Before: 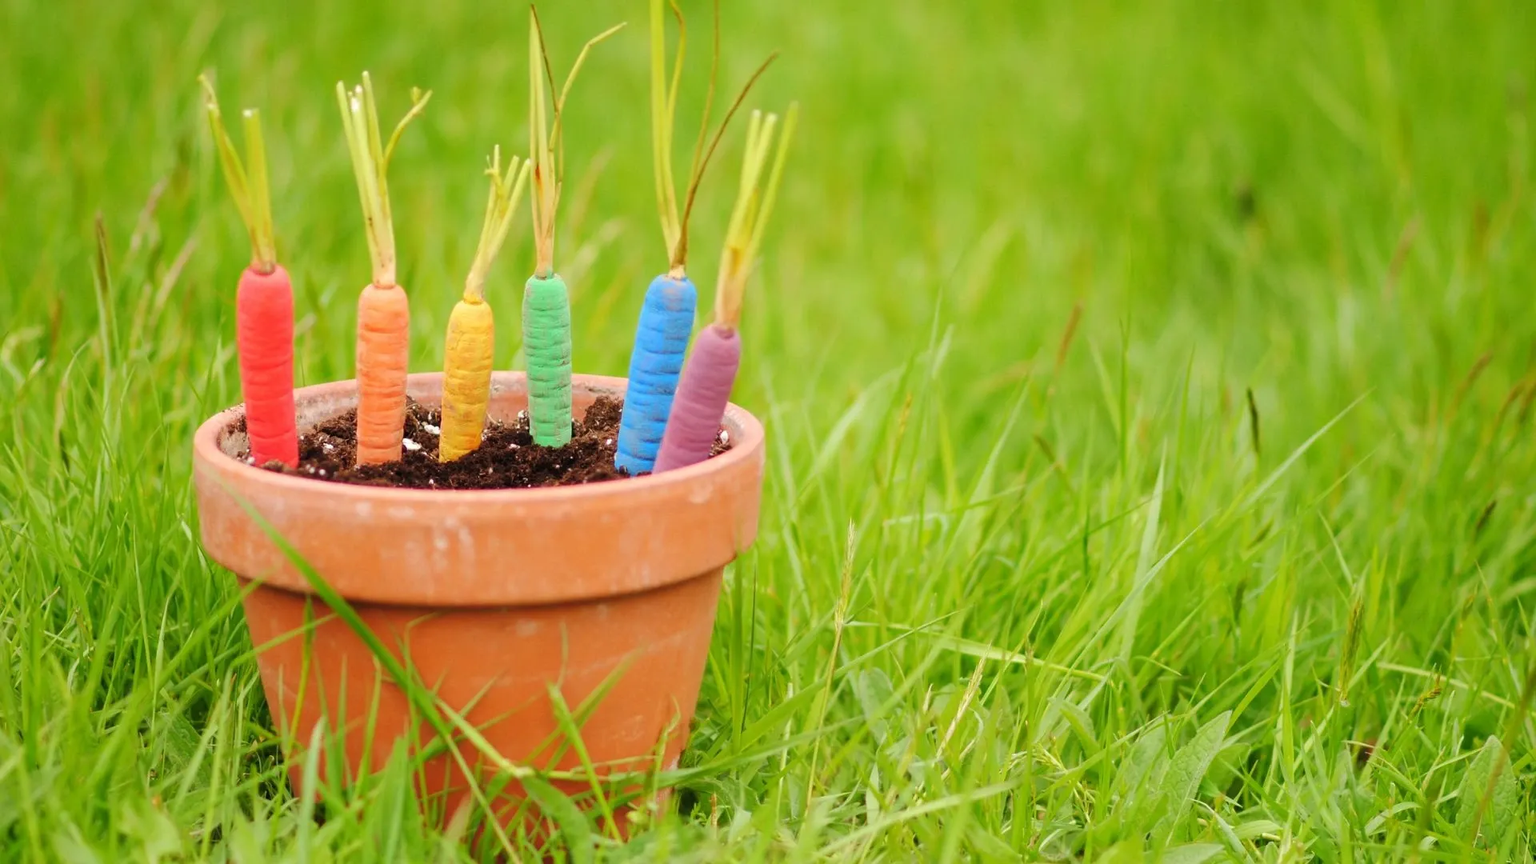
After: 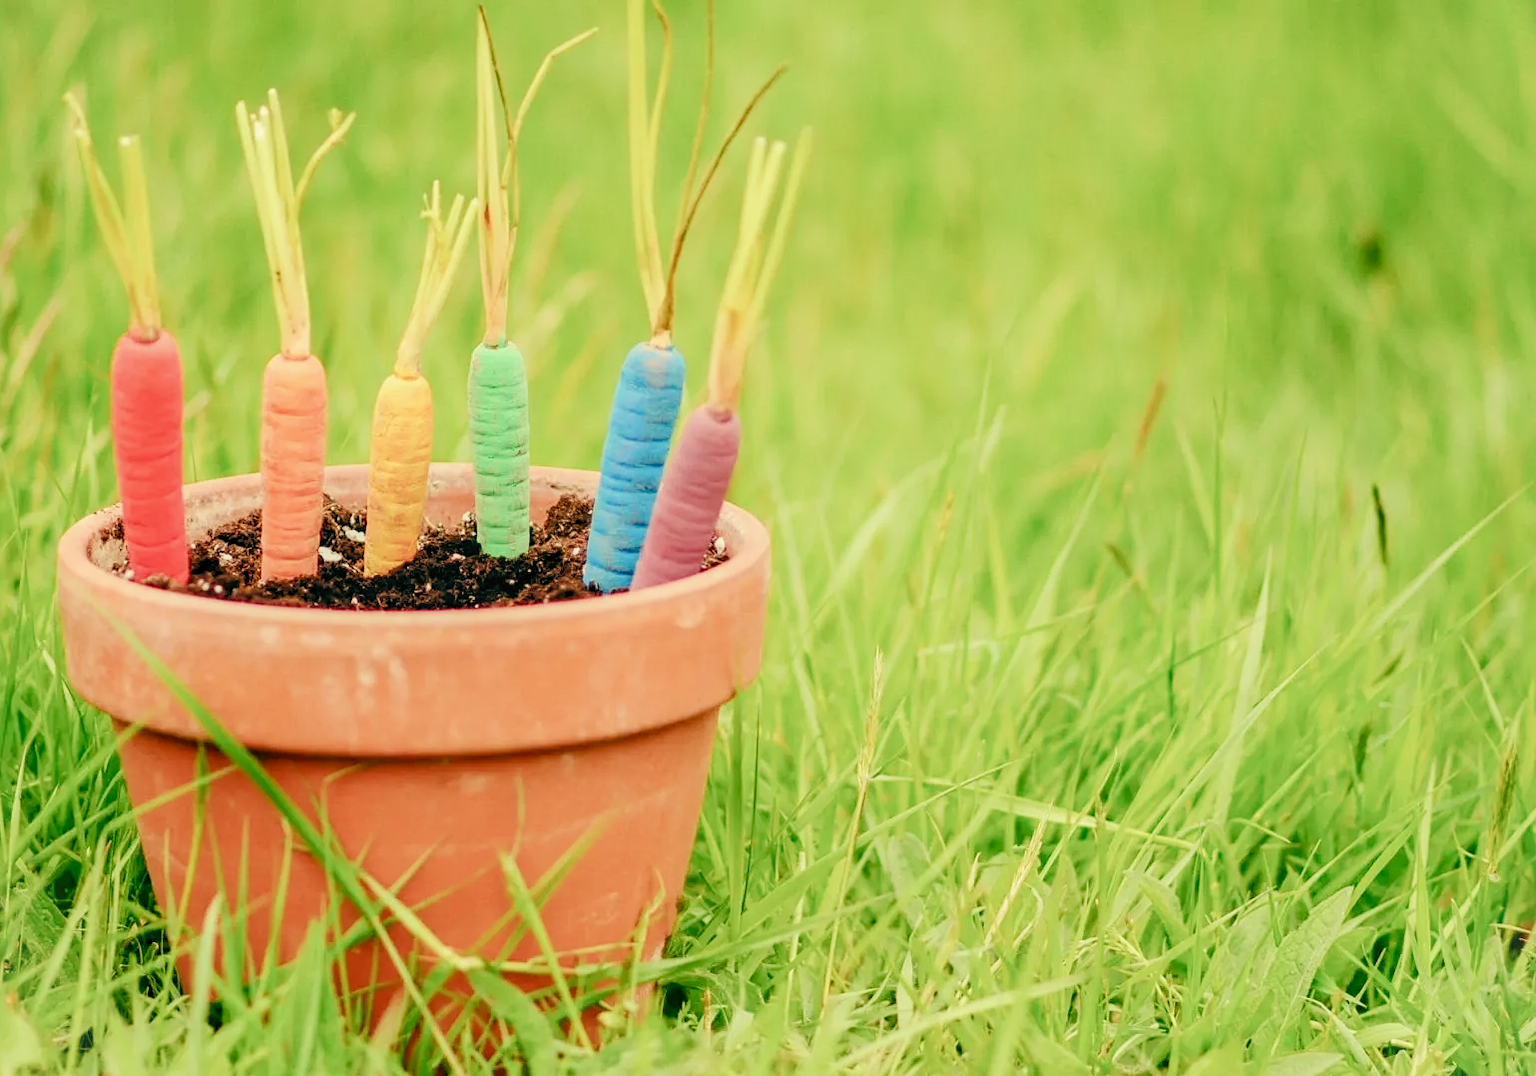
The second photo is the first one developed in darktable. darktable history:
crop and rotate: left 9.597%, right 10.195%
filmic rgb: black relative exposure -7.65 EV, white relative exposure 4.56 EV, hardness 3.61
color balance rgb: shadows lift › chroma 1%, shadows lift › hue 28.8°, power › hue 60°, highlights gain › chroma 1%, highlights gain › hue 60°, global offset › luminance 0.25%, perceptual saturation grading › highlights -20%, perceptual saturation grading › shadows 20%, perceptual brilliance grading › highlights 5%, perceptual brilliance grading › shadows -10%, global vibrance 19.67%
color balance: mode lift, gamma, gain (sRGB), lift [1, 0.69, 1, 1], gamma [1, 1.482, 1, 1], gain [1, 1, 1, 0.802]
sharpen: amount 0.2
vignetting: fall-off start 100%, brightness 0.05, saturation 0
local contrast: on, module defaults
exposure: exposure 0.6 EV, compensate highlight preservation false
